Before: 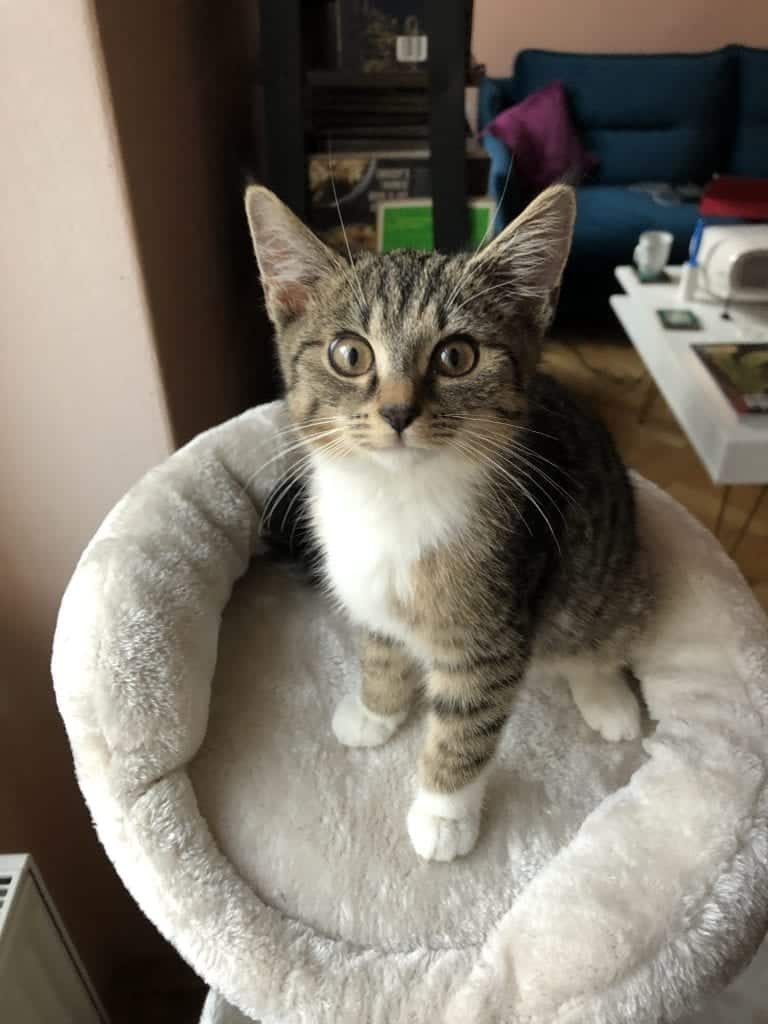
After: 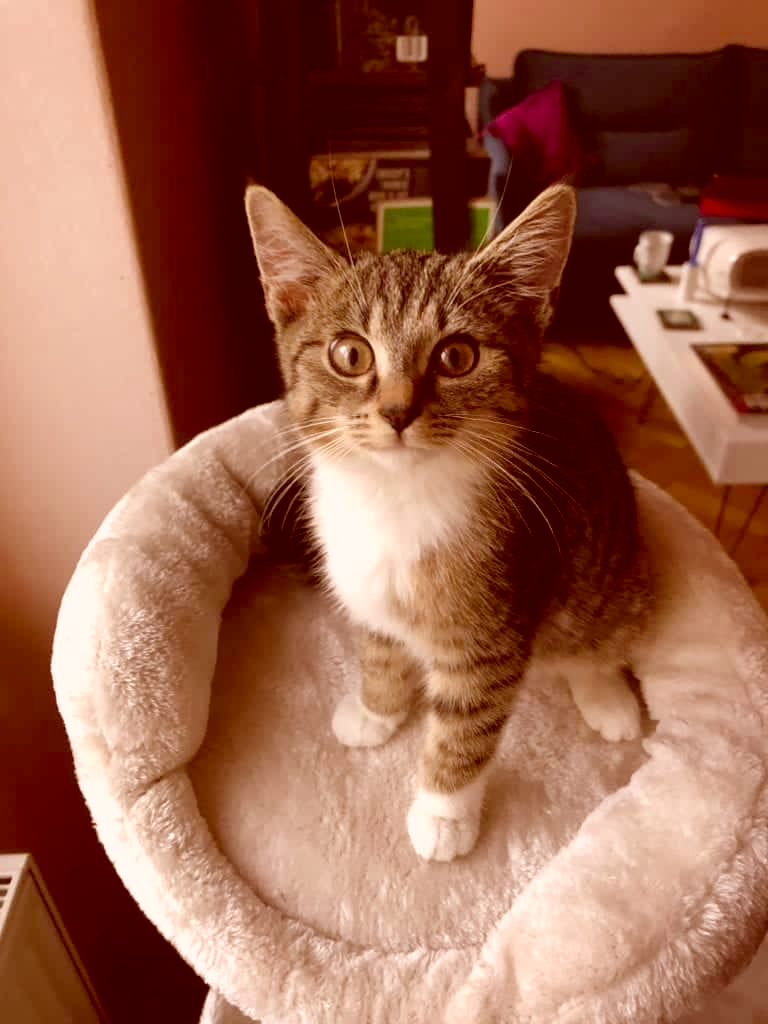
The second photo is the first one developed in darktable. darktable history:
color balance rgb: highlights gain › chroma 0.277%, highlights gain › hue 330.93°, perceptual saturation grading › global saturation 35.157%, perceptual saturation grading › highlights -29.994%, perceptual saturation grading › shadows 35.899%
color correction: highlights a* 9.33, highlights b* 8.61, shadows a* 39.29, shadows b* 39.61, saturation 0.798
